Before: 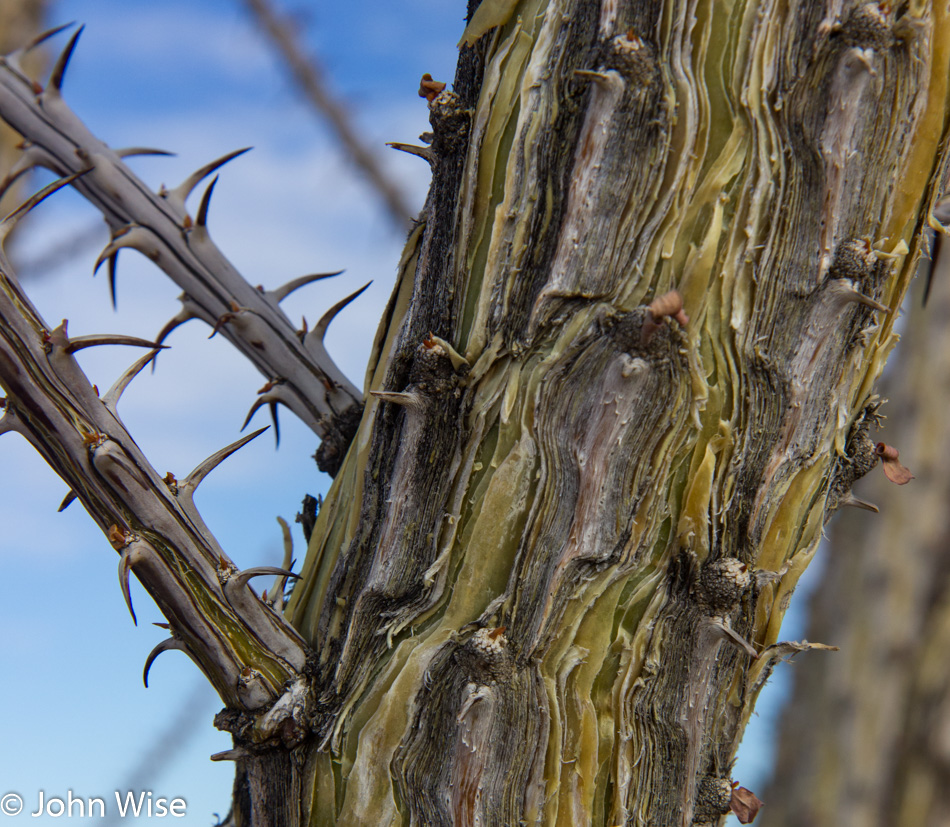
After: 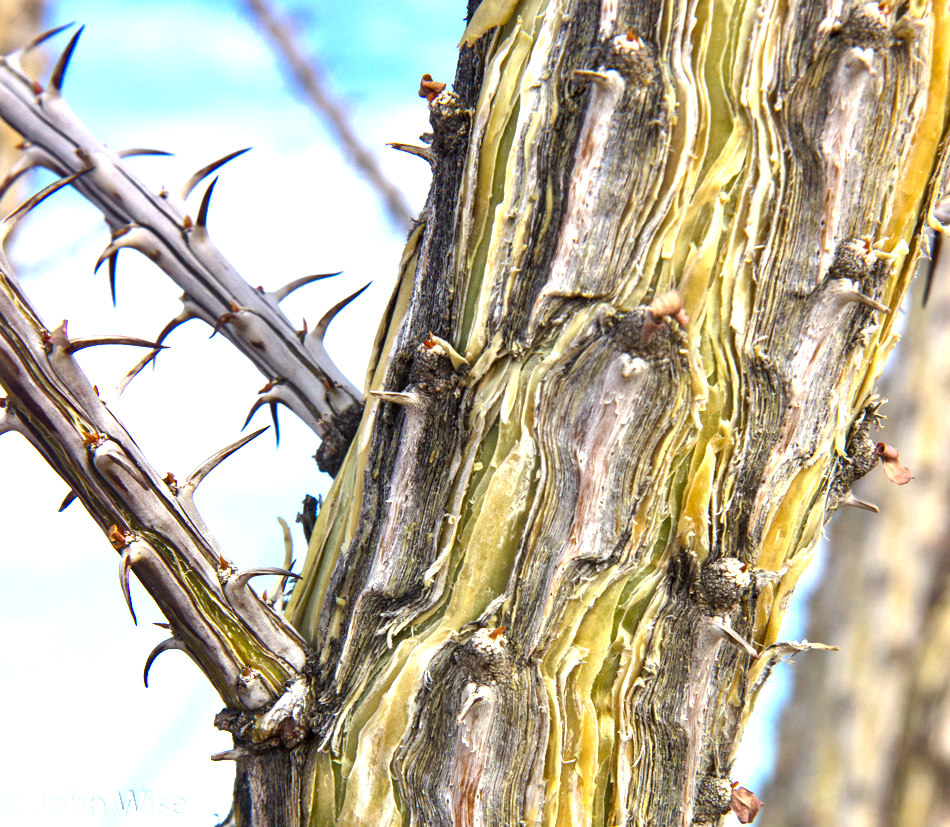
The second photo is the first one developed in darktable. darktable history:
tone curve: curves: ch0 [(0, 0) (0.003, 0.003) (0.011, 0.011) (0.025, 0.025) (0.044, 0.044) (0.069, 0.068) (0.1, 0.099) (0.136, 0.134) (0.177, 0.175) (0.224, 0.222) (0.277, 0.274) (0.335, 0.331) (0.399, 0.395) (0.468, 0.463) (0.543, 0.554) (0.623, 0.632) (0.709, 0.716) (0.801, 0.805) (0.898, 0.9) (1, 1)], preserve colors none
exposure: exposure 2.003 EV, compensate highlight preservation false
shadows and highlights: shadows 37.27, highlights -28.18, soften with gaussian
